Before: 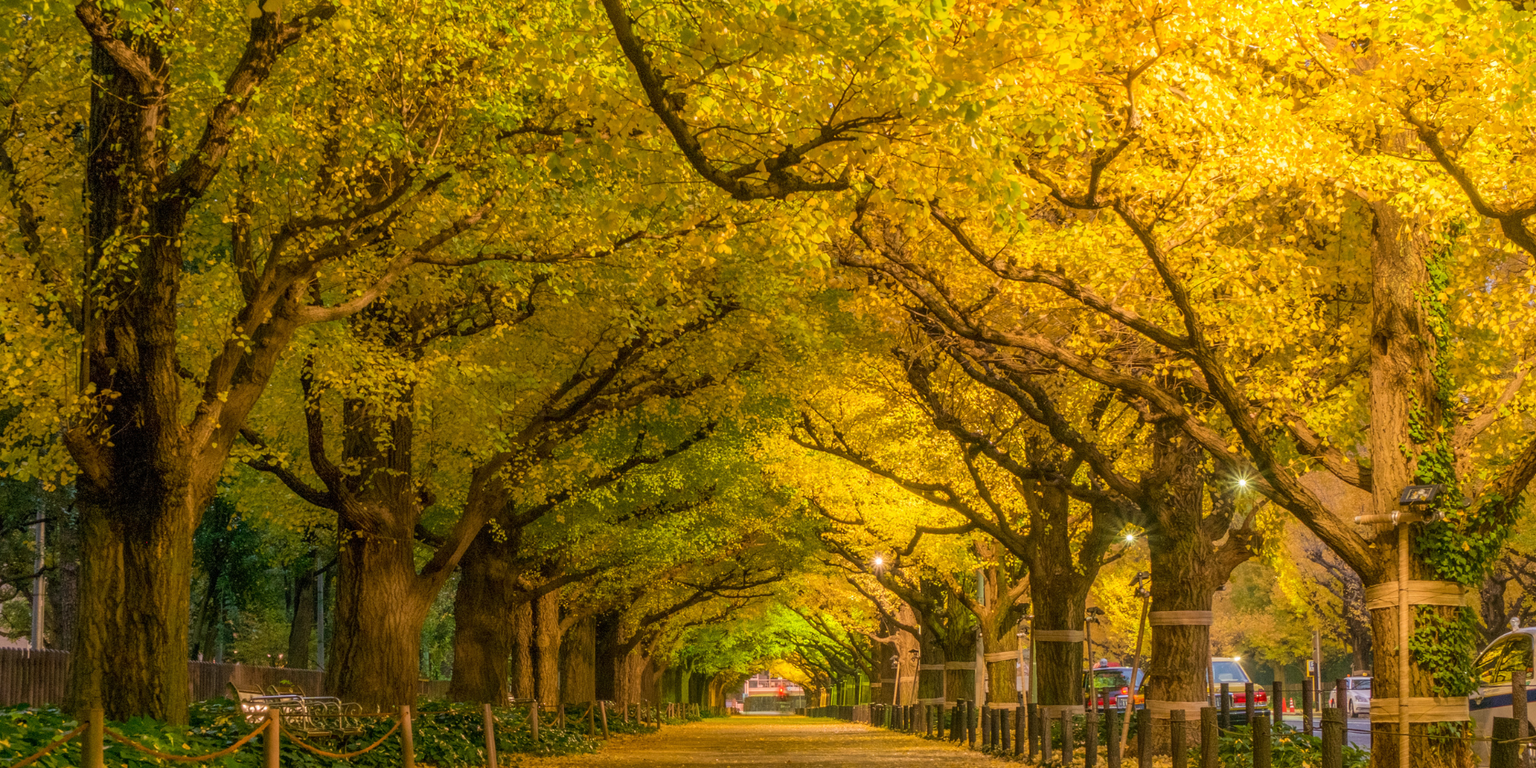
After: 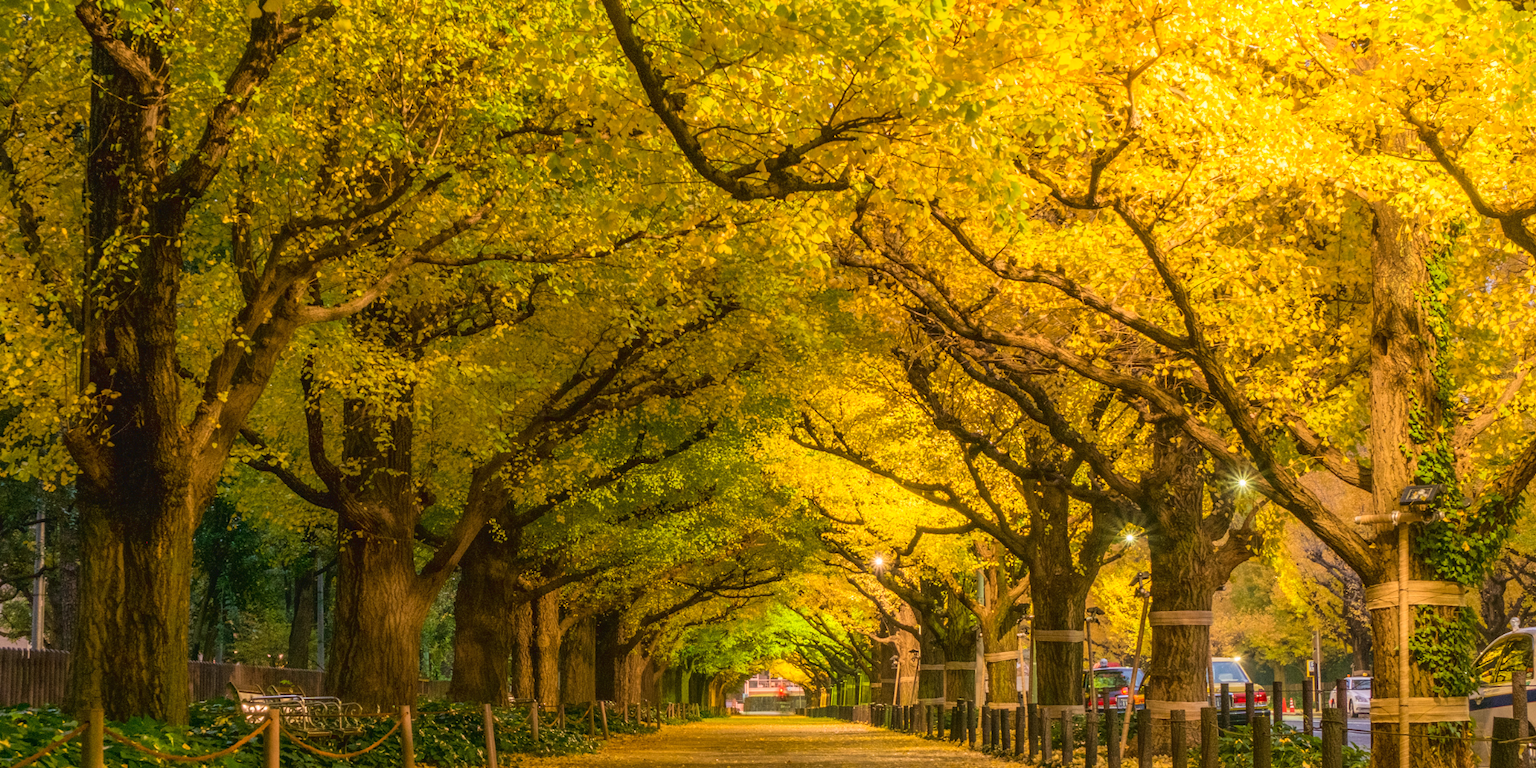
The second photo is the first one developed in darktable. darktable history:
tone curve: curves: ch0 [(0, 0.036) (0.119, 0.115) (0.461, 0.479) (0.715, 0.767) (0.817, 0.865) (1, 0.998)]; ch1 [(0, 0) (0.377, 0.416) (0.44, 0.478) (0.487, 0.498) (0.514, 0.525) (0.538, 0.552) (0.67, 0.688) (1, 1)]; ch2 [(0, 0) (0.38, 0.405) (0.463, 0.445) (0.492, 0.486) (0.524, 0.541) (0.578, 0.59) (0.653, 0.658) (1, 1)], color space Lab, linked channels, preserve colors none
